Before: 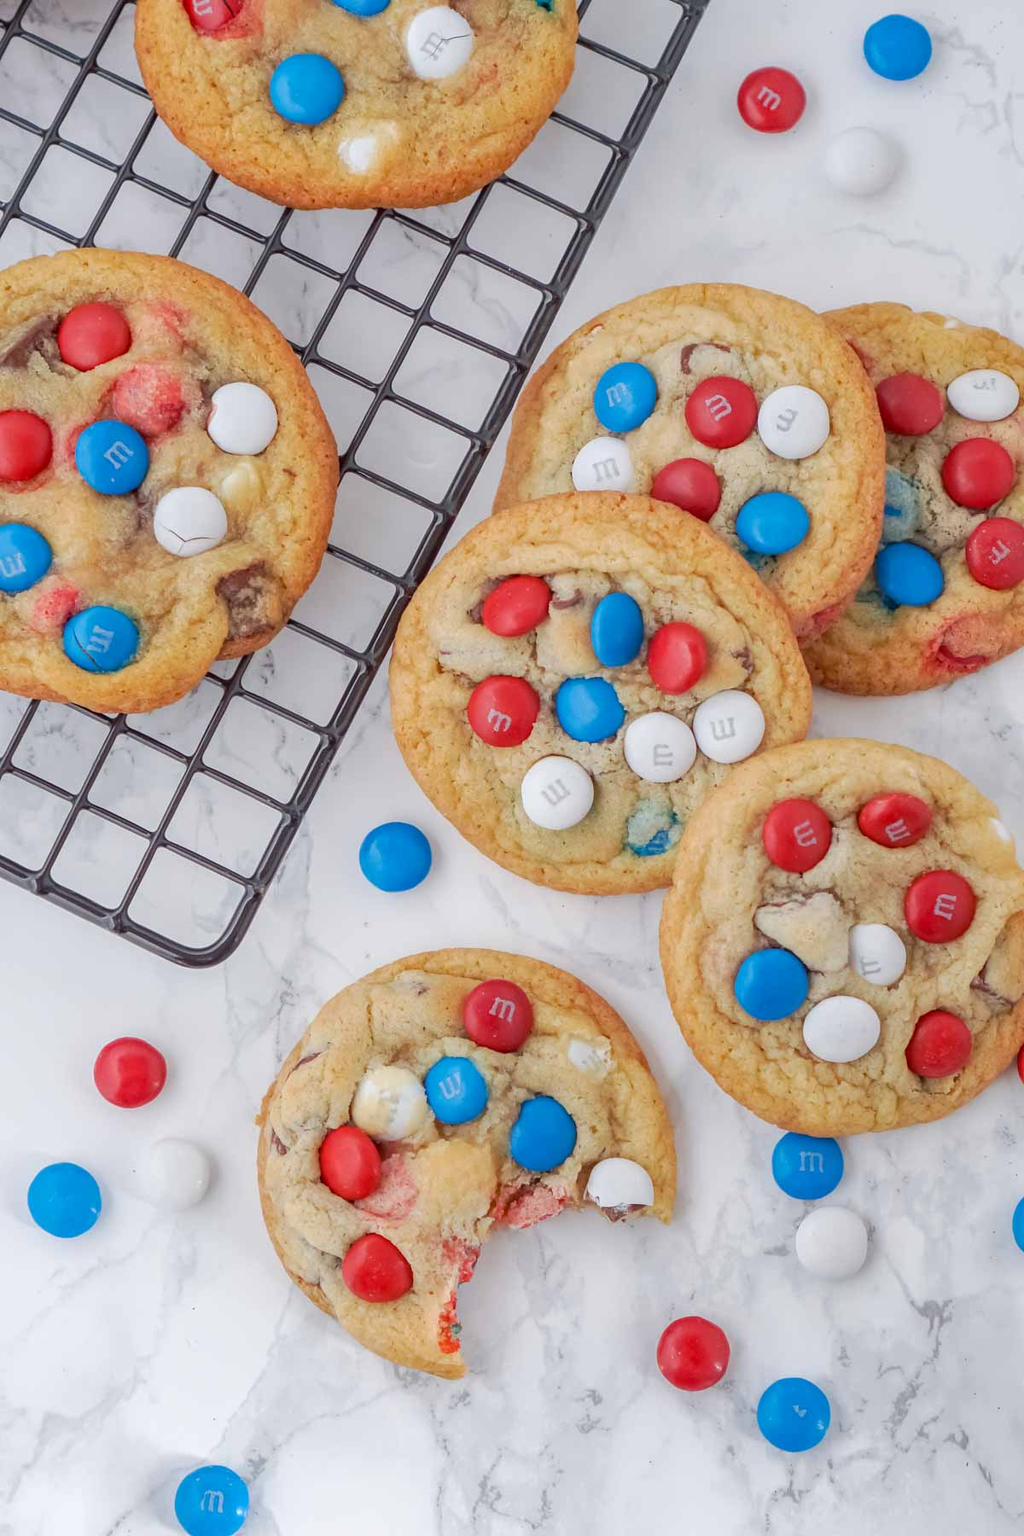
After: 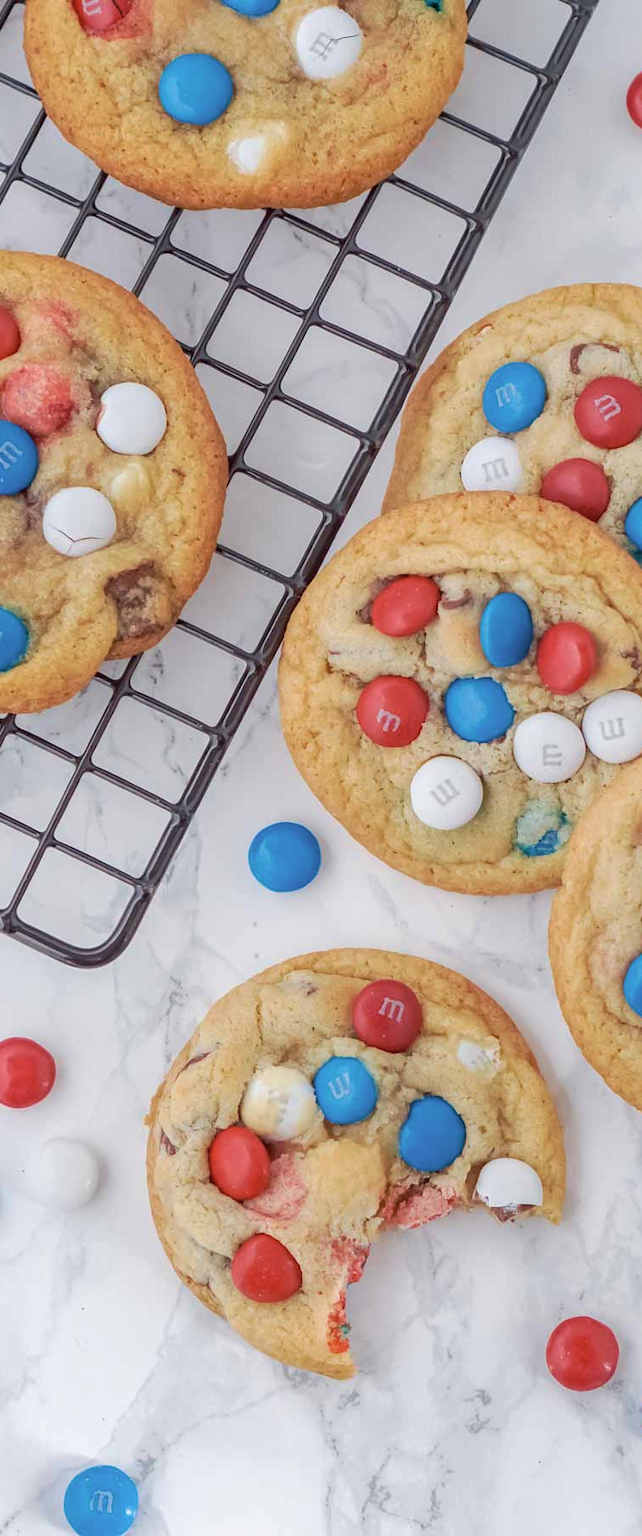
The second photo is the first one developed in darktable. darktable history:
velvia: on, module defaults
color correction: highlights b* 0.021, saturation 0.834
crop: left 10.868%, right 26.362%
